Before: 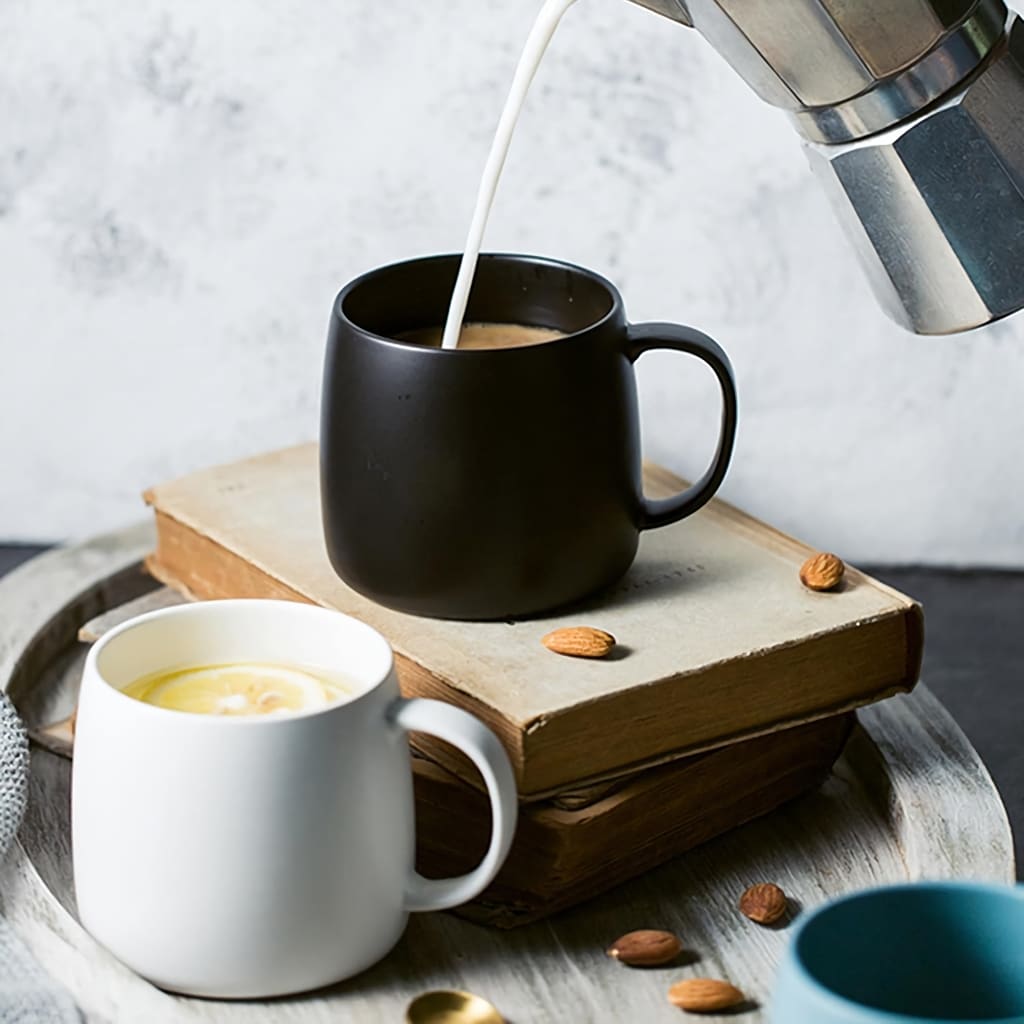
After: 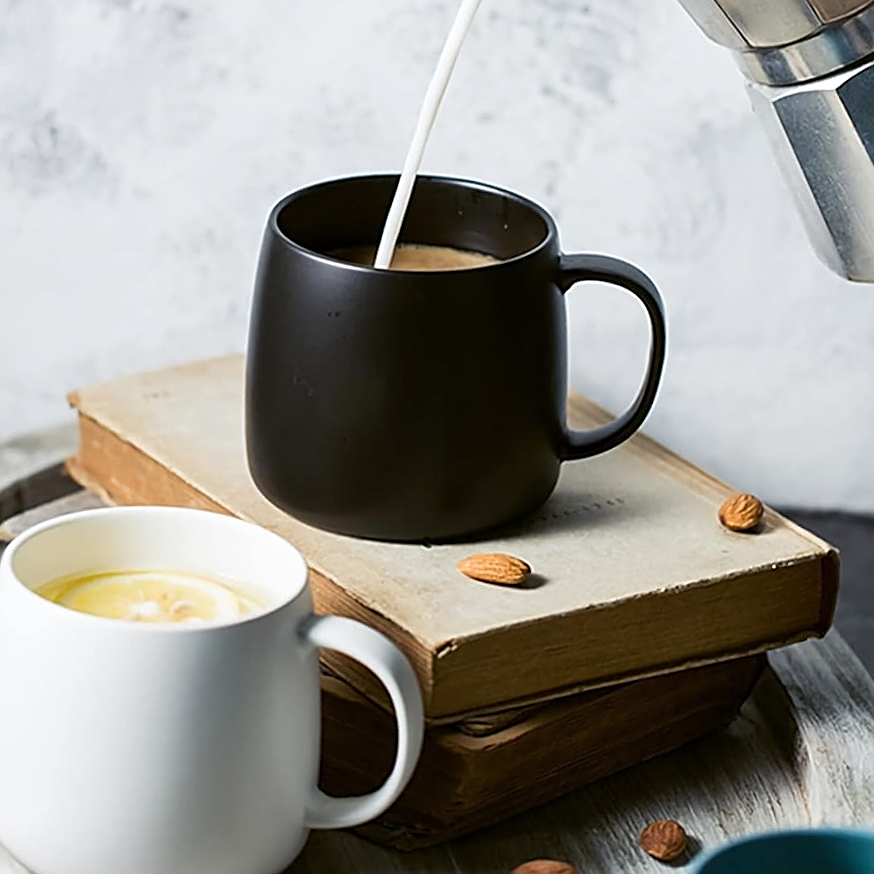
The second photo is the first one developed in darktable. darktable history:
crop and rotate: angle -3.27°, left 5.211%, top 5.211%, right 4.607%, bottom 4.607%
tone equalizer: on, module defaults
sharpen: on, module defaults
